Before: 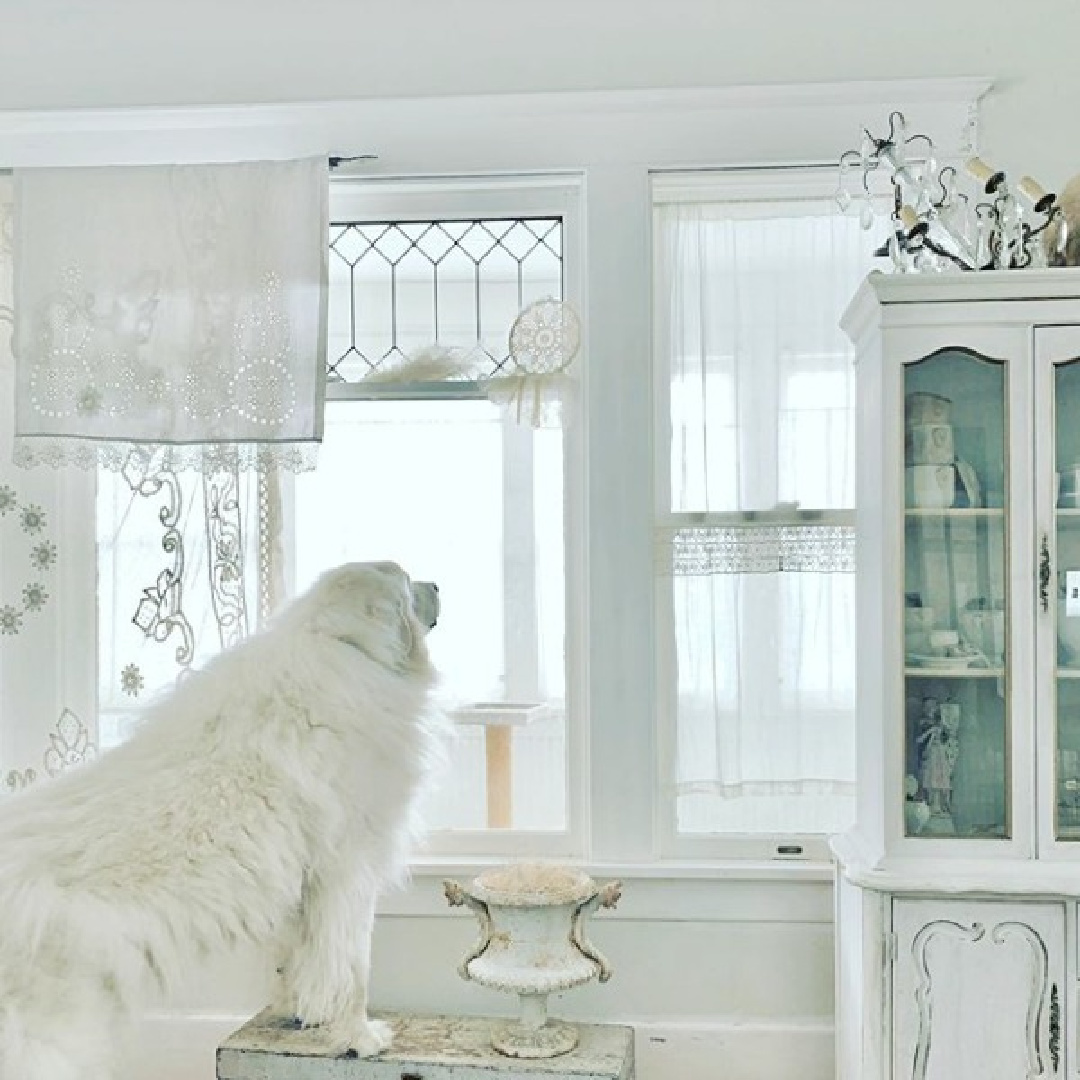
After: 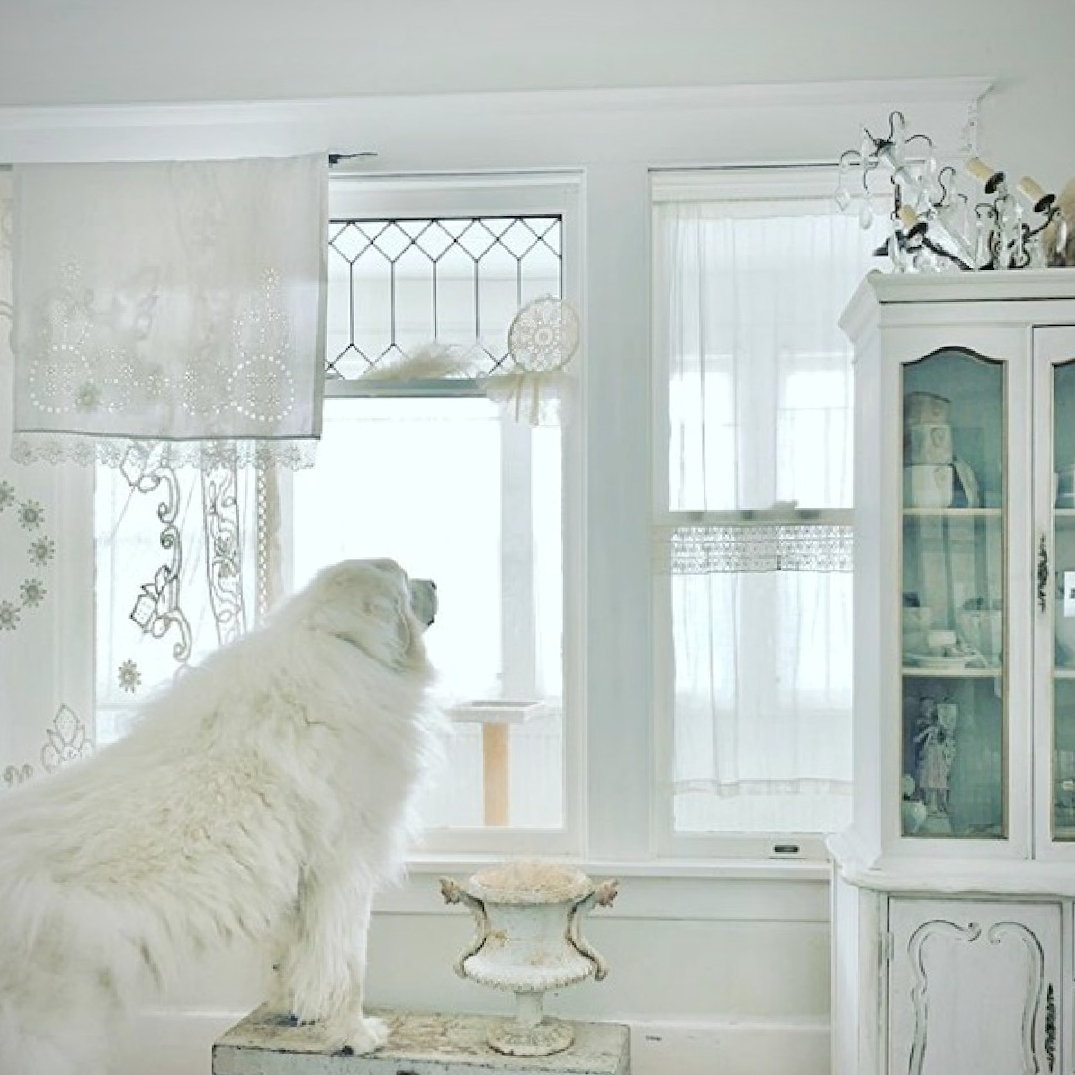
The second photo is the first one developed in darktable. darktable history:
vignetting: fall-off start 91.69%, brightness -0.369, saturation 0.014
crop and rotate: angle -0.259°
tone equalizer: edges refinement/feathering 500, mask exposure compensation -1.57 EV, preserve details no
